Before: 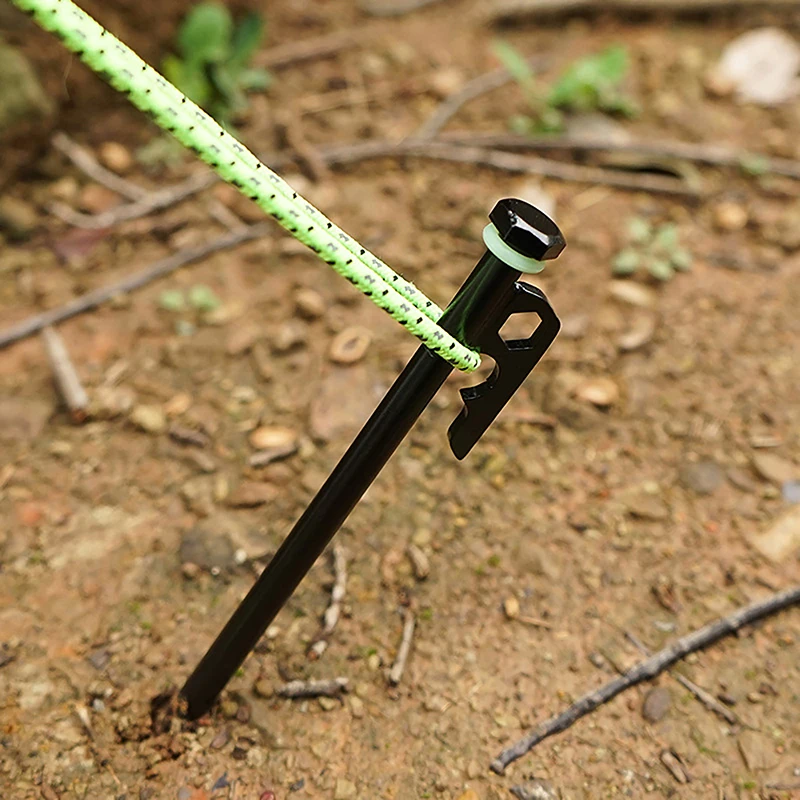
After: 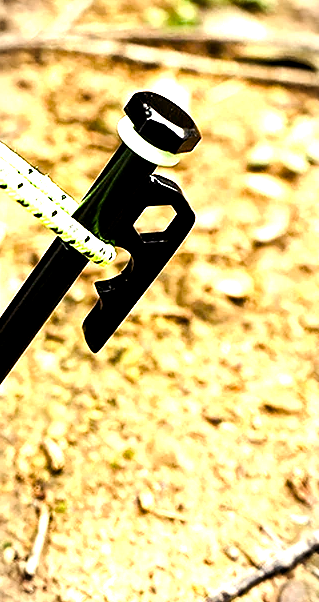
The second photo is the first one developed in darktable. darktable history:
exposure: exposure 0.6 EV, compensate highlight preservation false
tone equalizer: -8 EV -1.08 EV, -7 EV -1.01 EV, -6 EV -0.867 EV, -5 EV -0.578 EV, -3 EV 0.578 EV, -2 EV 0.867 EV, -1 EV 1.01 EV, +0 EV 1.08 EV, edges refinement/feathering 500, mask exposure compensation -1.57 EV, preserve details no
color balance rgb: shadows lift › luminance -21.66%, shadows lift › chroma 6.57%, shadows lift › hue 270°, power › chroma 0.68%, power › hue 60°, highlights gain › luminance 6.08%, highlights gain › chroma 1.33%, highlights gain › hue 90°, global offset › luminance -0.87%, perceptual saturation grading › global saturation 26.86%, perceptual saturation grading › highlights -28.39%, perceptual saturation grading › mid-tones 15.22%, perceptual saturation grading › shadows 33.98%, perceptual brilliance grading › highlights 10%, perceptual brilliance grading › mid-tones 5%
vignetting: fall-off start 100%, fall-off radius 64.94%, automatic ratio true, unbound false
crop: left 45.721%, top 13.393%, right 14.118%, bottom 10.01%
